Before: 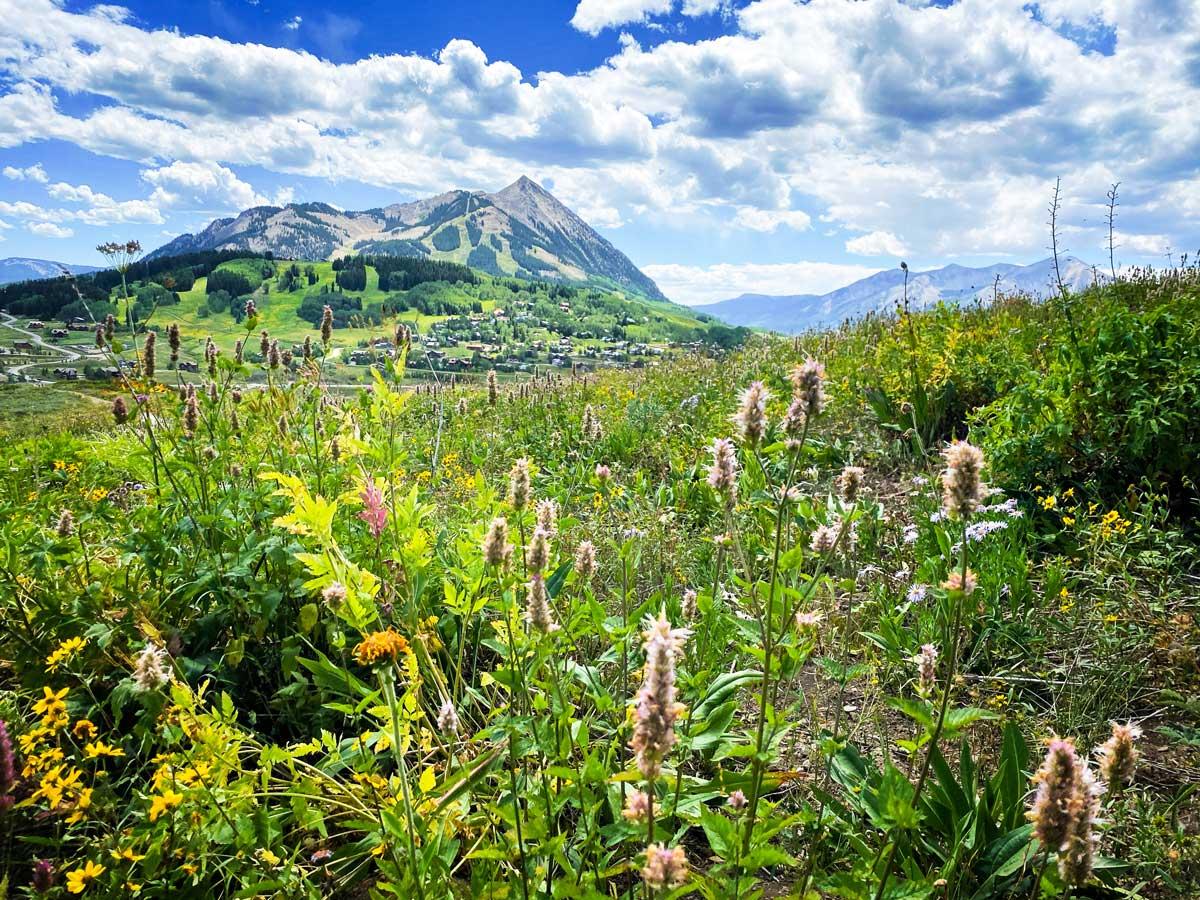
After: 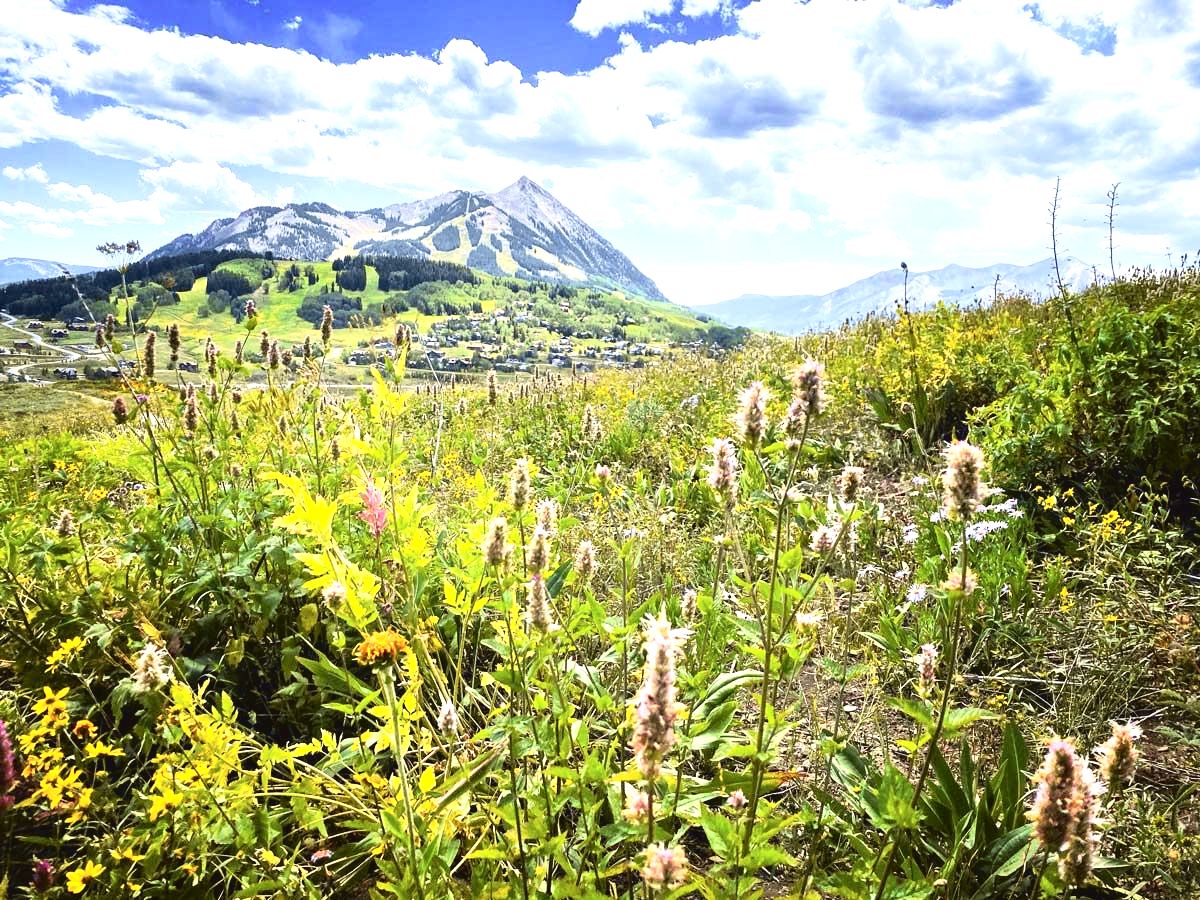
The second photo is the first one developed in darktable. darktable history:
exposure: exposure 0.661 EV, compensate highlight preservation false
tone curve: curves: ch0 [(0, 0.036) (0.119, 0.115) (0.461, 0.479) (0.715, 0.767) (0.817, 0.865) (1, 0.998)]; ch1 [(0, 0) (0.377, 0.416) (0.44, 0.478) (0.487, 0.498) (0.514, 0.525) (0.538, 0.552) (0.67, 0.688) (1, 1)]; ch2 [(0, 0) (0.38, 0.405) (0.463, 0.445) (0.492, 0.486) (0.524, 0.541) (0.578, 0.59) (0.653, 0.658) (1, 1)], color space Lab, independent channels, preserve colors none
